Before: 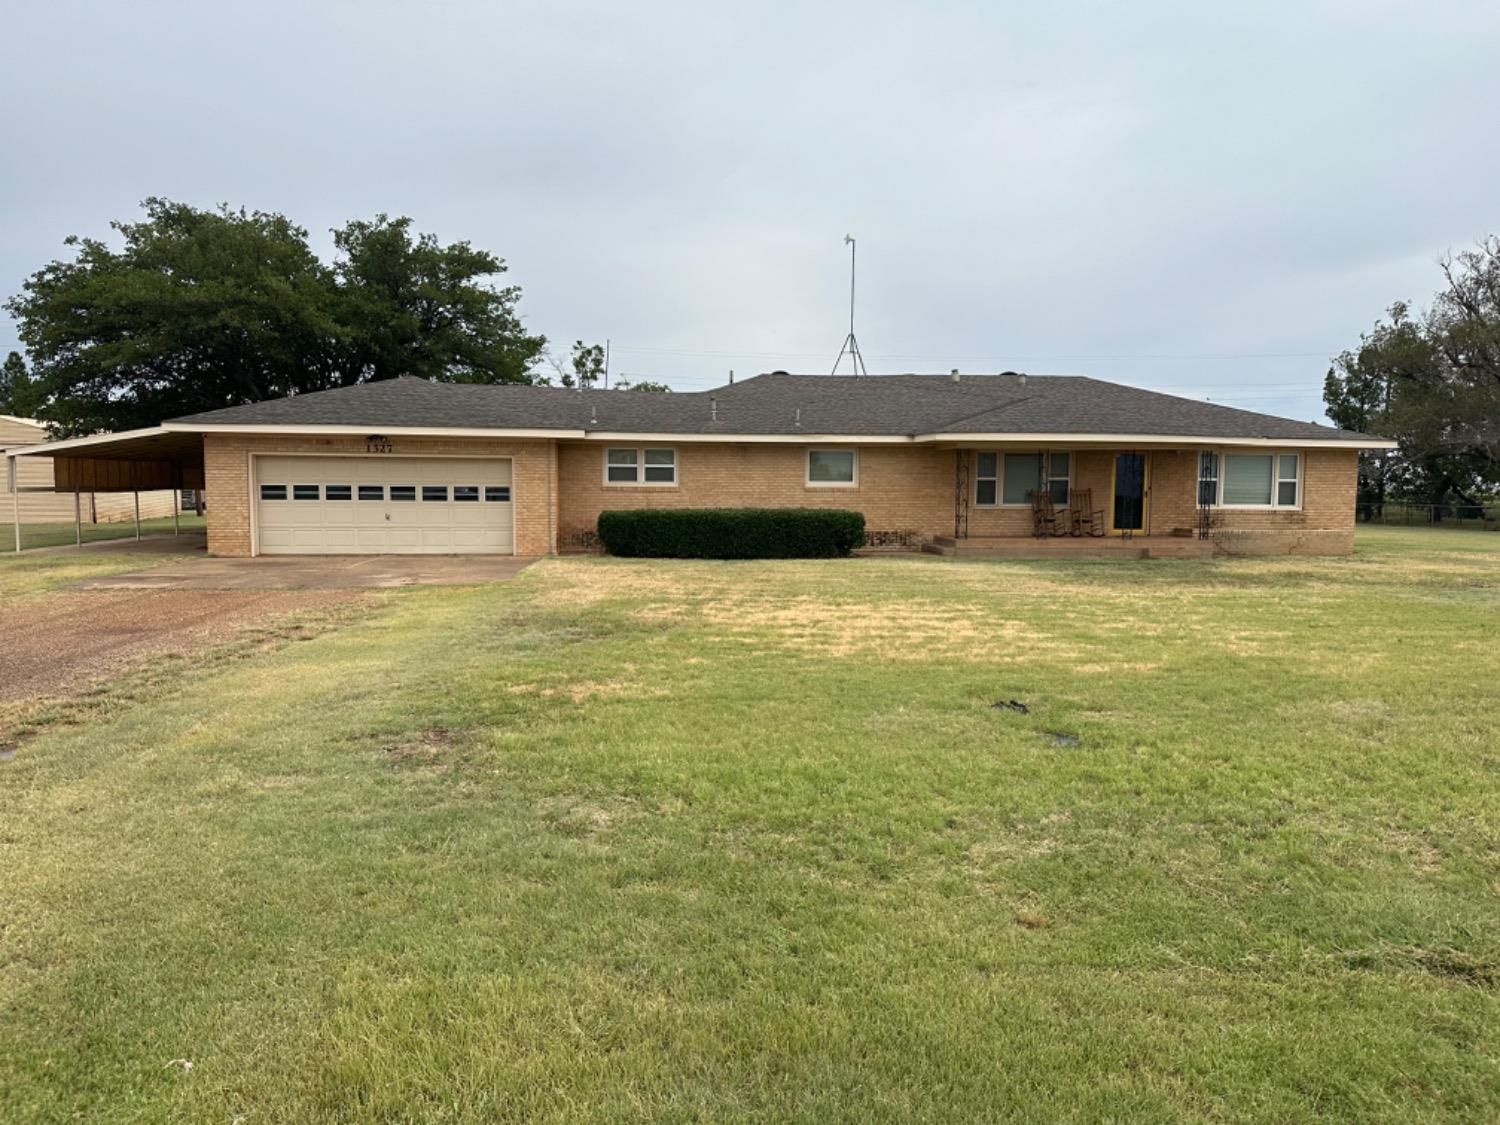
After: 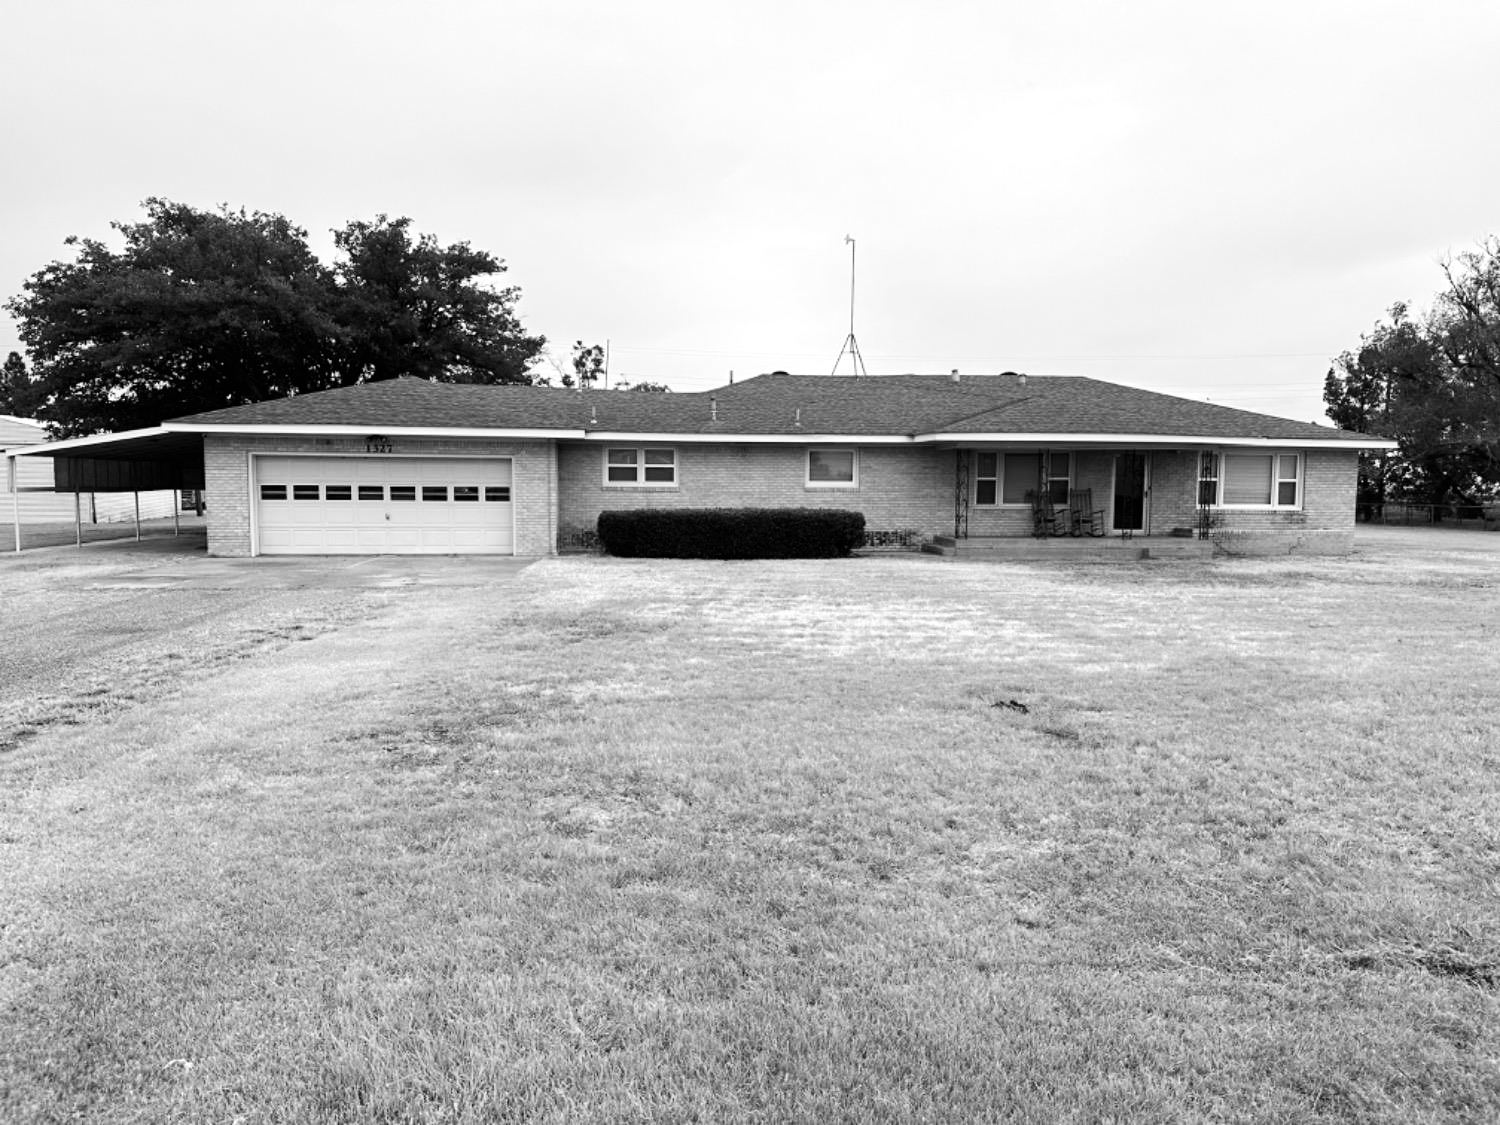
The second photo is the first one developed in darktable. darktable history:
tone curve: curves: ch0 [(0, 0) (0.004, 0.001) (0.133, 0.112) (0.325, 0.362) (0.832, 0.893) (1, 1)], color space Lab, linked channels, preserve colors none
tone equalizer: -8 EV -0.417 EV, -7 EV -0.389 EV, -6 EV -0.333 EV, -5 EV -0.222 EV, -3 EV 0.222 EV, -2 EV 0.333 EV, -1 EV 0.389 EV, +0 EV 0.417 EV, edges refinement/feathering 500, mask exposure compensation -1.57 EV, preserve details no
monochrome: on, module defaults
